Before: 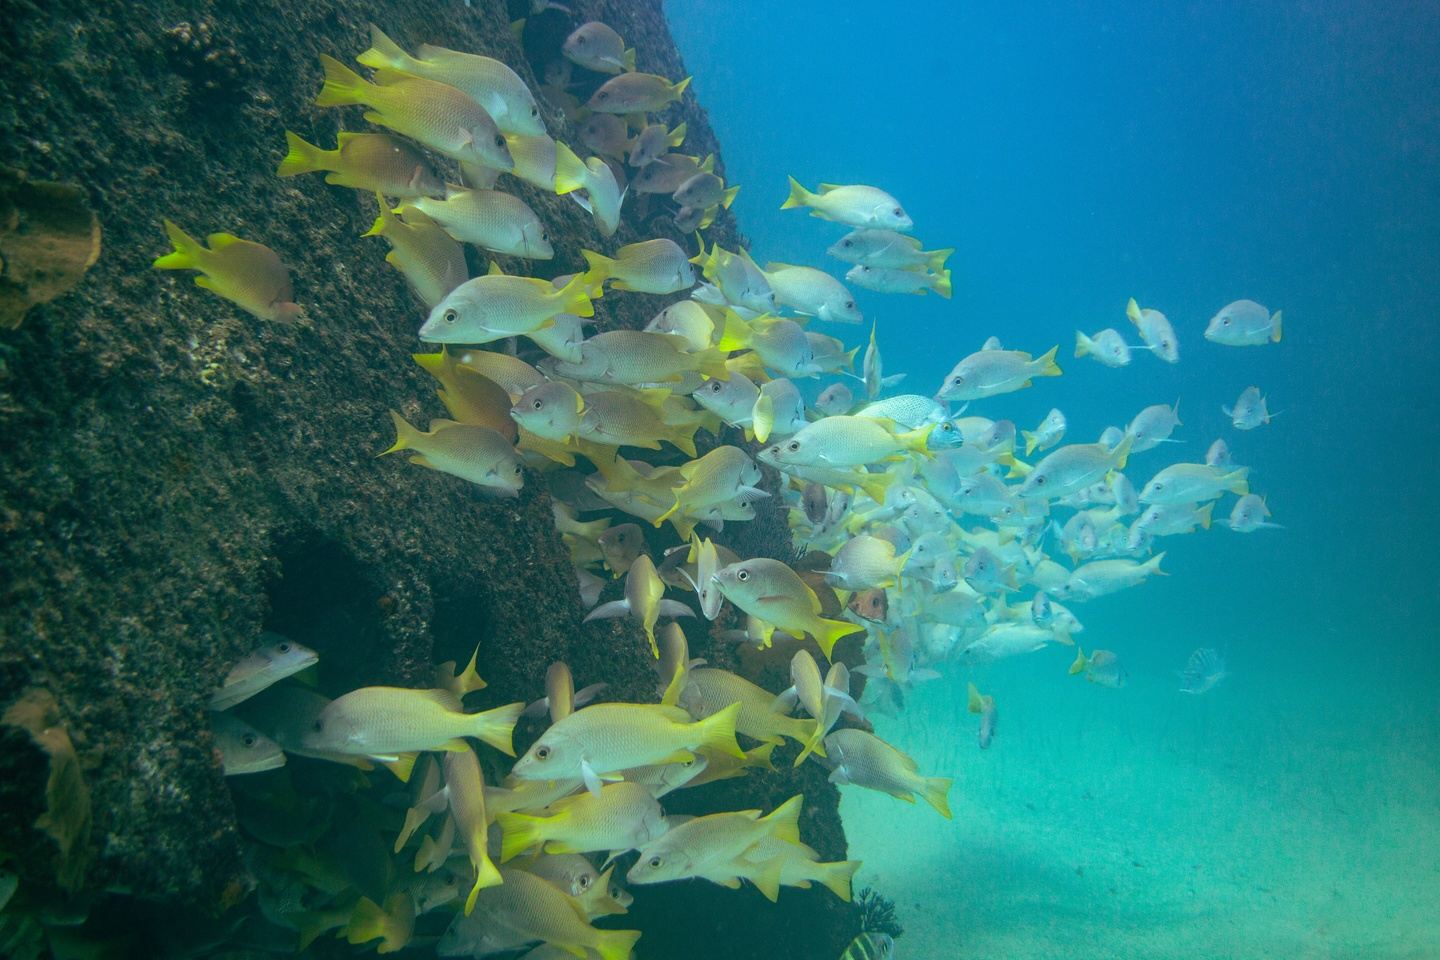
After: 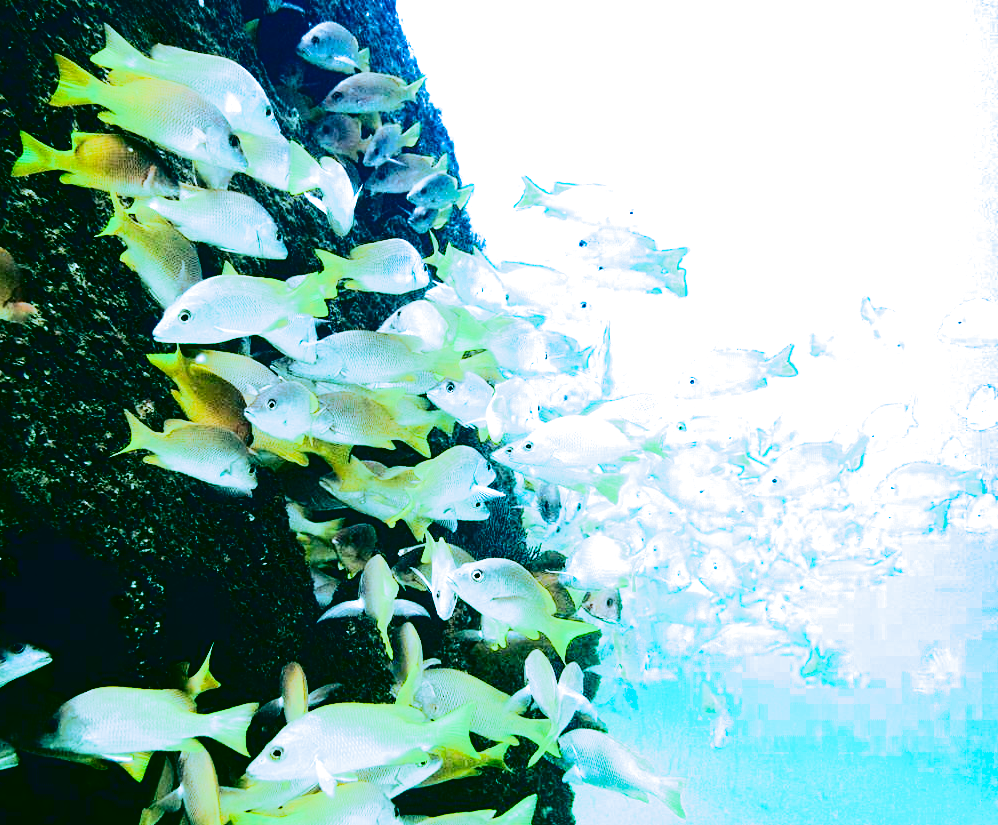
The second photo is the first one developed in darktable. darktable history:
exposure: black level correction 0, exposure 1.379 EV, compensate exposure bias true, compensate highlight preservation false
crop: left 18.479%, right 12.2%, bottom 13.971%
split-toning: shadows › hue 351.18°, shadows › saturation 0.86, highlights › hue 218.82°, highlights › saturation 0.73, balance -19.167
contrast brightness saturation: contrast 0.77, brightness -1, saturation 1
